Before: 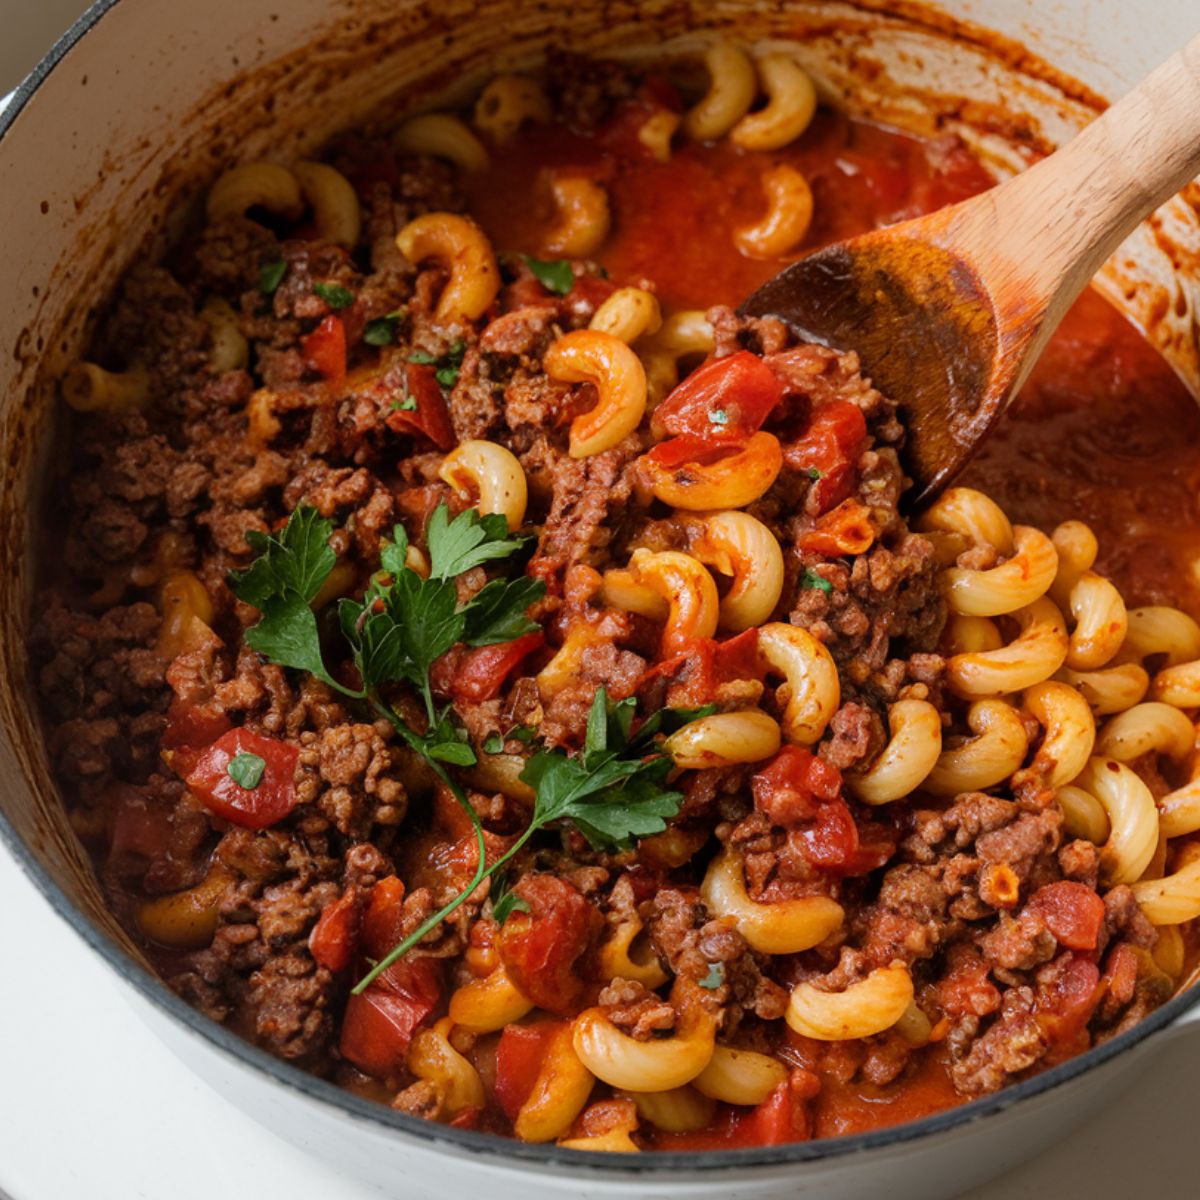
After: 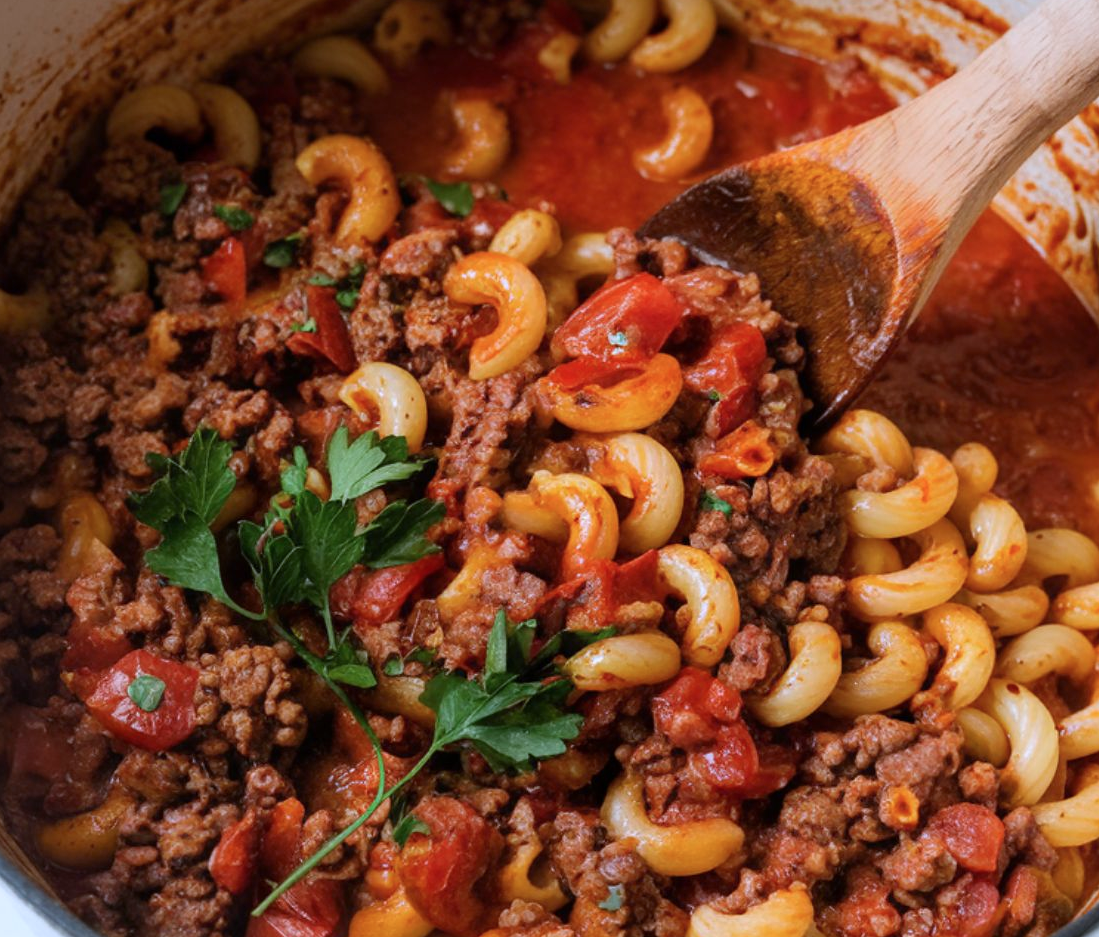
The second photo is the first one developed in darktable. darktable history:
color calibration: illuminant custom, x 0.371, y 0.381, temperature 4283.33 K
crop: left 8.39%, top 6.56%, bottom 15.288%
